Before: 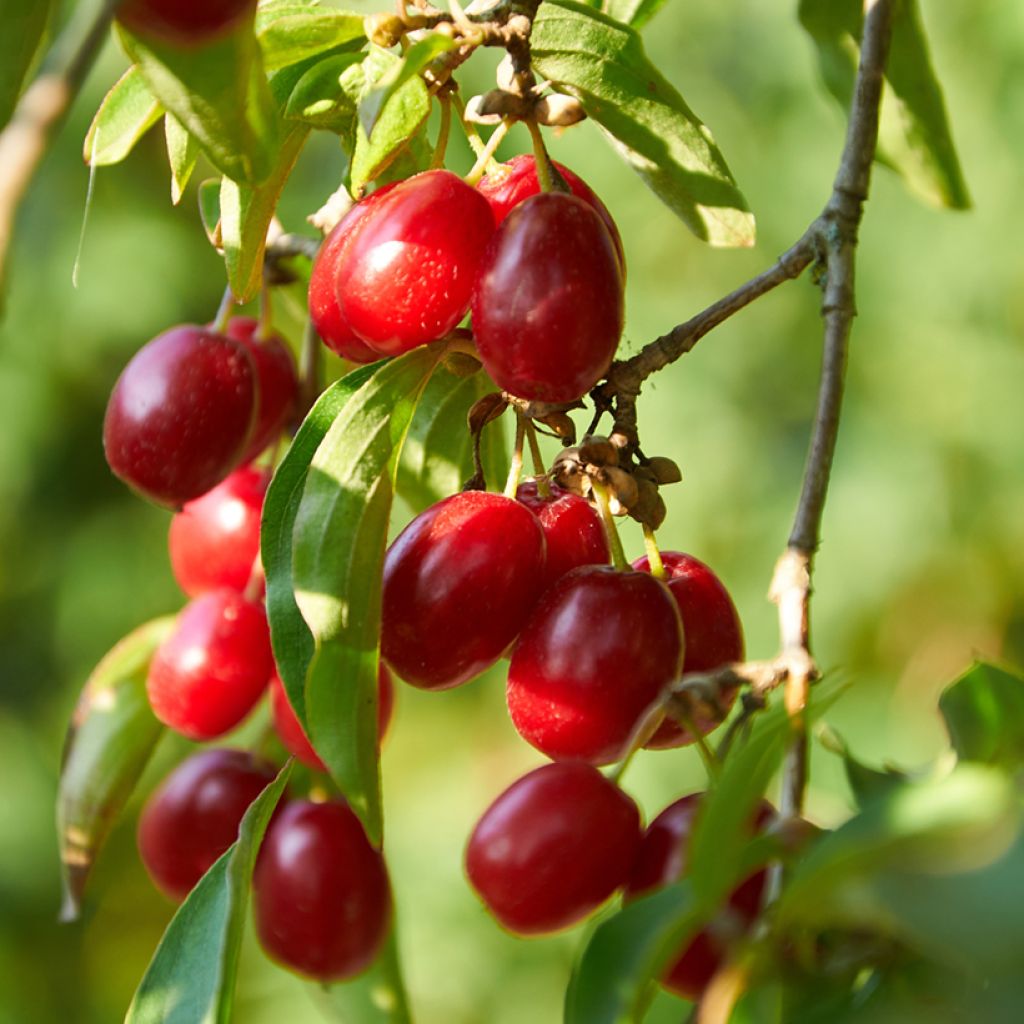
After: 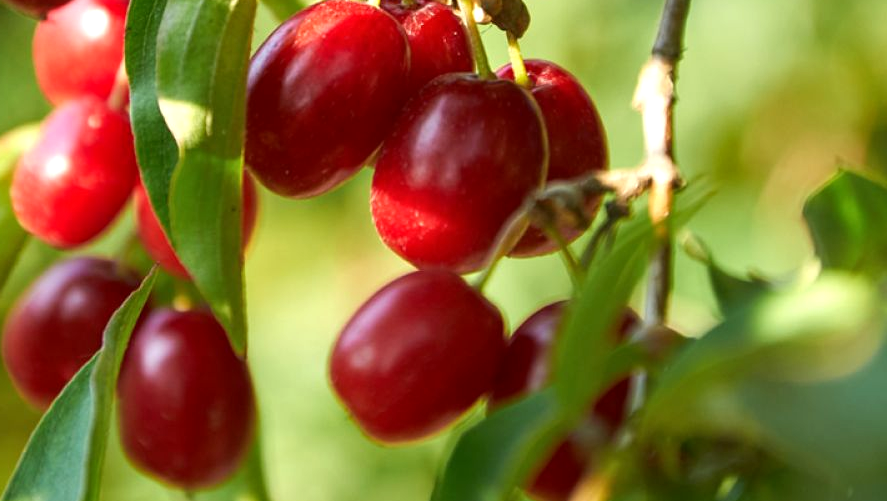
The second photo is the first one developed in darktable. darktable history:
crop and rotate: left 13.306%, top 48.129%, bottom 2.928%
local contrast: highlights 100%, shadows 100%, detail 120%, midtone range 0.2
exposure: exposure 0.207 EV, compensate highlight preservation false
